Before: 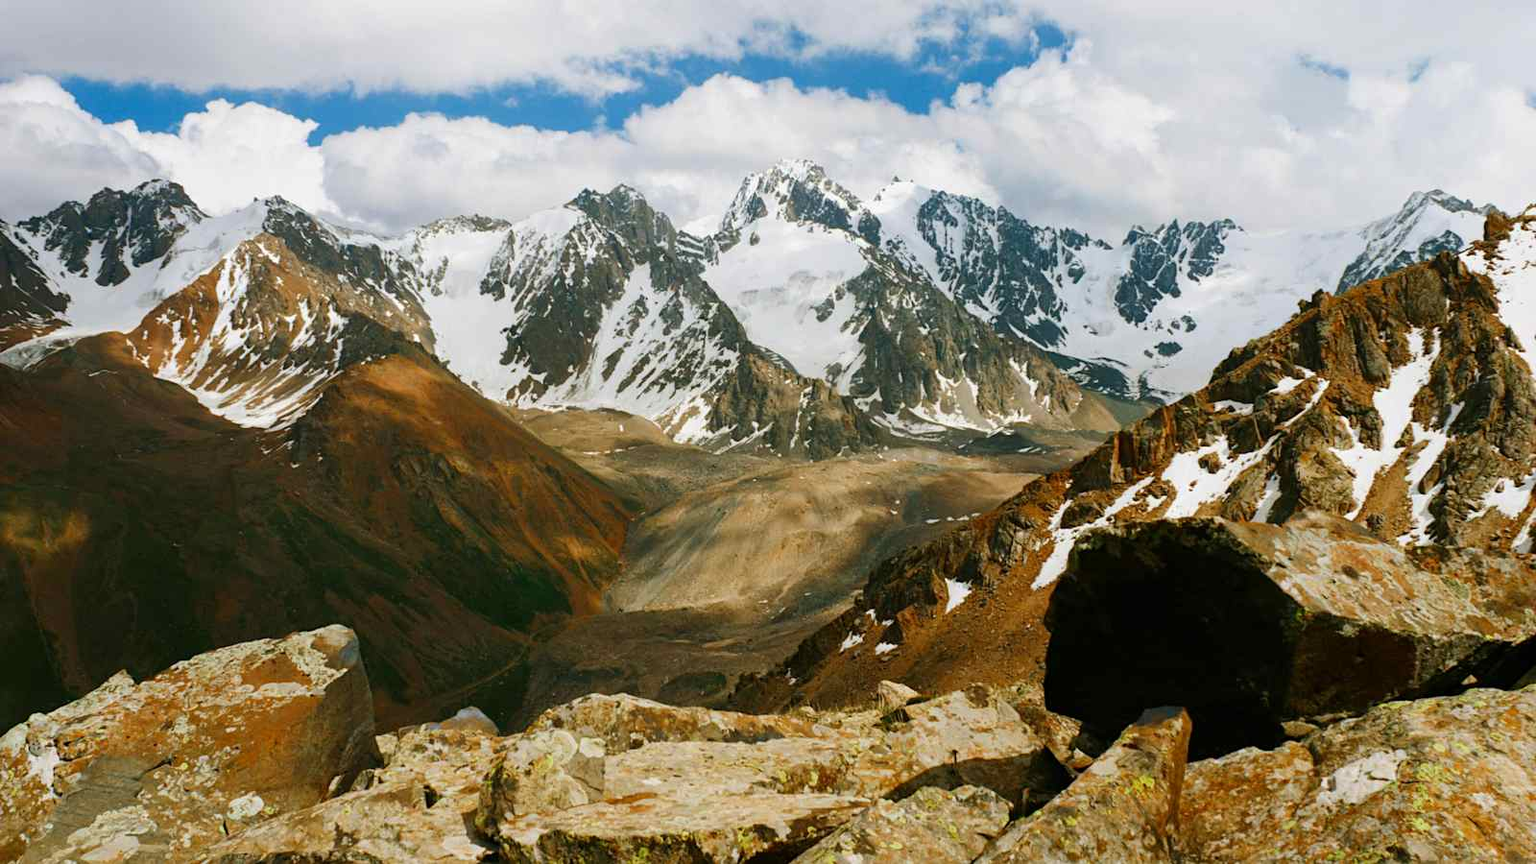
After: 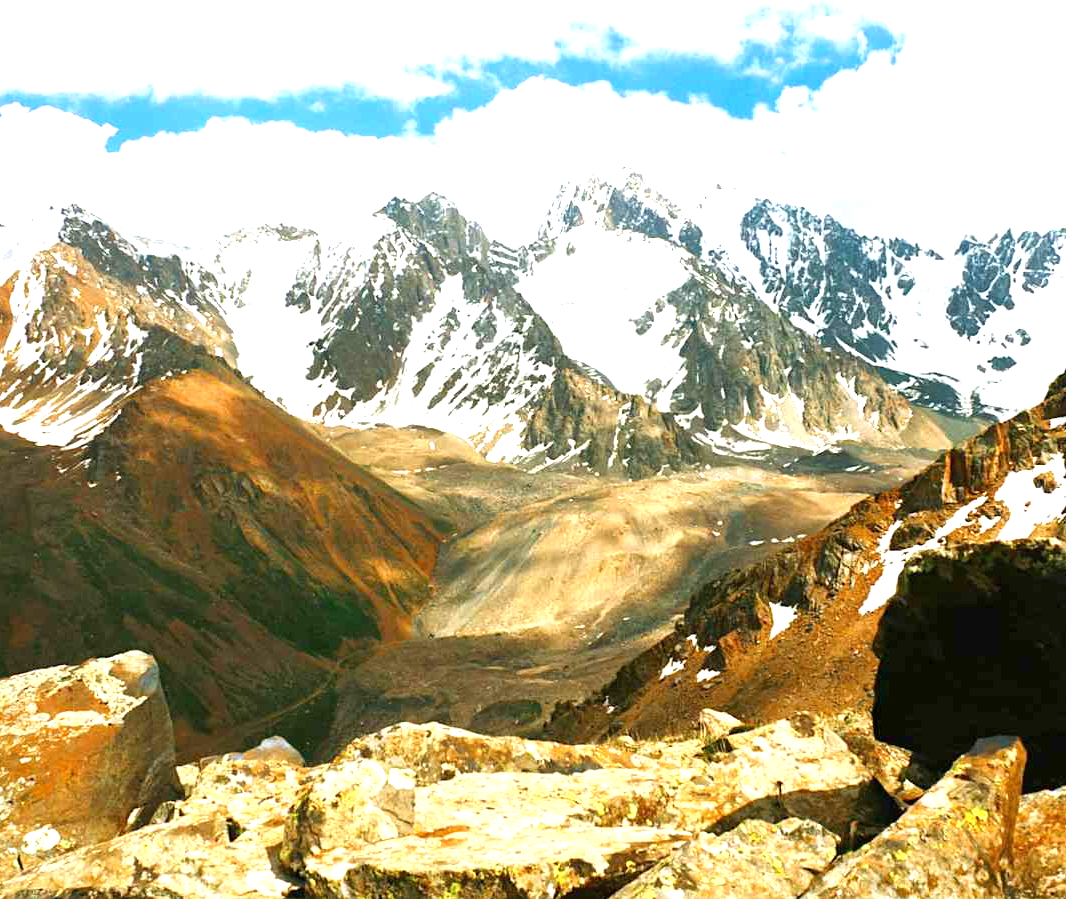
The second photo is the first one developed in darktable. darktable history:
exposure: black level correction 0, exposure 1.388 EV, compensate exposure bias true, compensate highlight preservation false
crop and rotate: left 13.537%, right 19.796%
local contrast: mode bilateral grid, contrast 15, coarseness 36, detail 105%, midtone range 0.2
